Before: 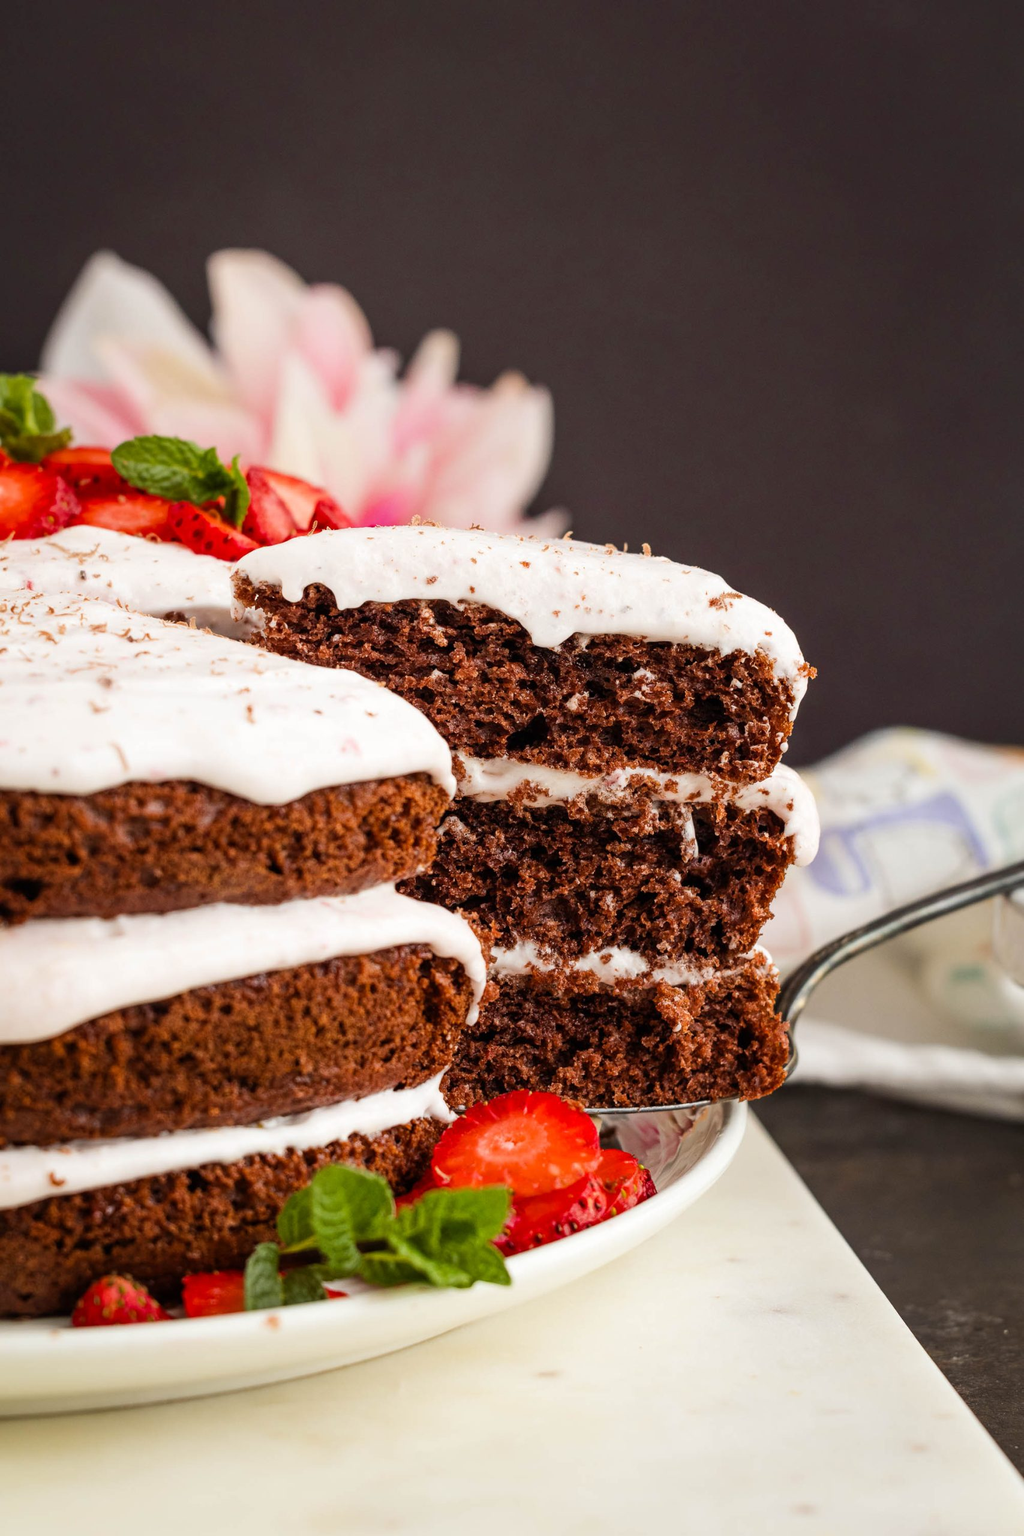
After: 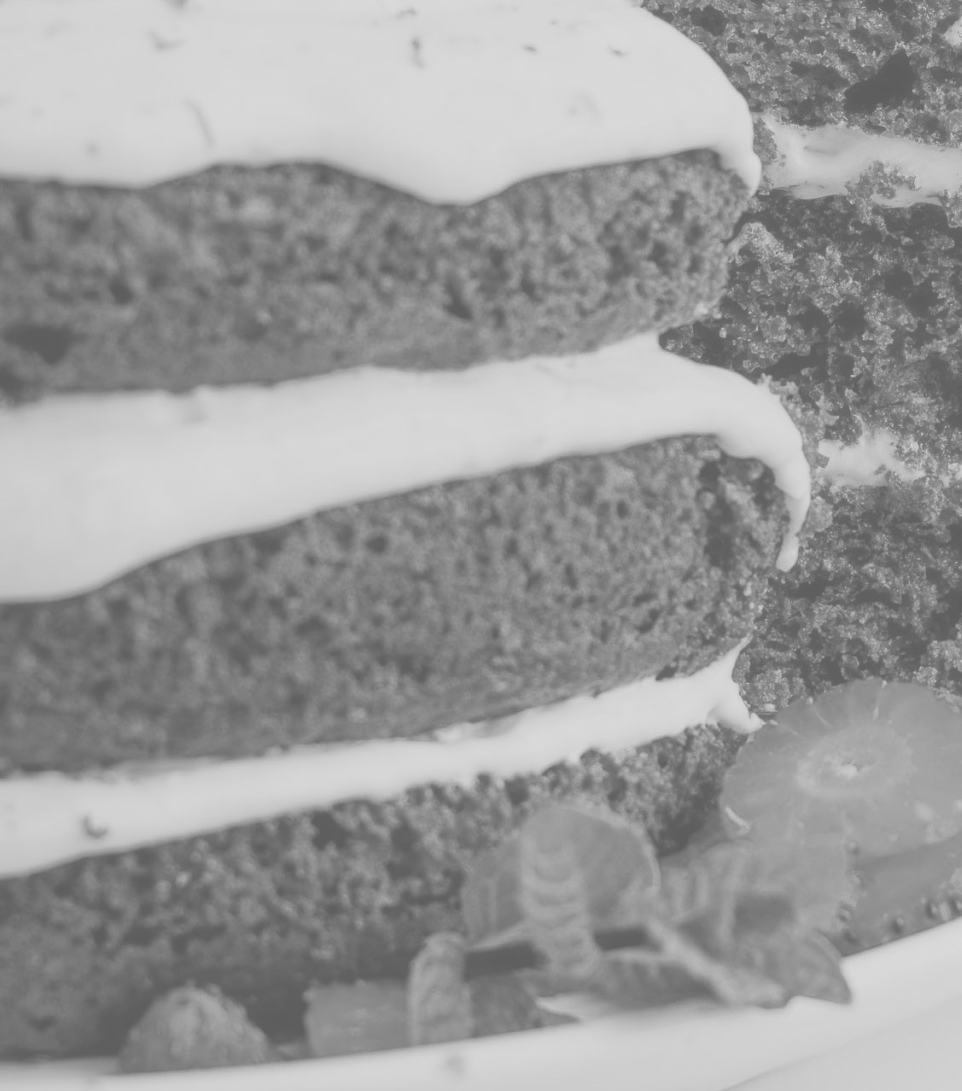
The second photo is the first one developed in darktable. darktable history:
monochrome: a 14.95, b -89.96
crop: top 44.483%, right 43.593%, bottom 12.892%
haze removal: strength -0.1, adaptive false
color correction: highlights a* 10.12, highlights b* 39.04, shadows a* 14.62, shadows b* 3.37
colorize: saturation 51%, source mix 50.67%, lightness 50.67%
